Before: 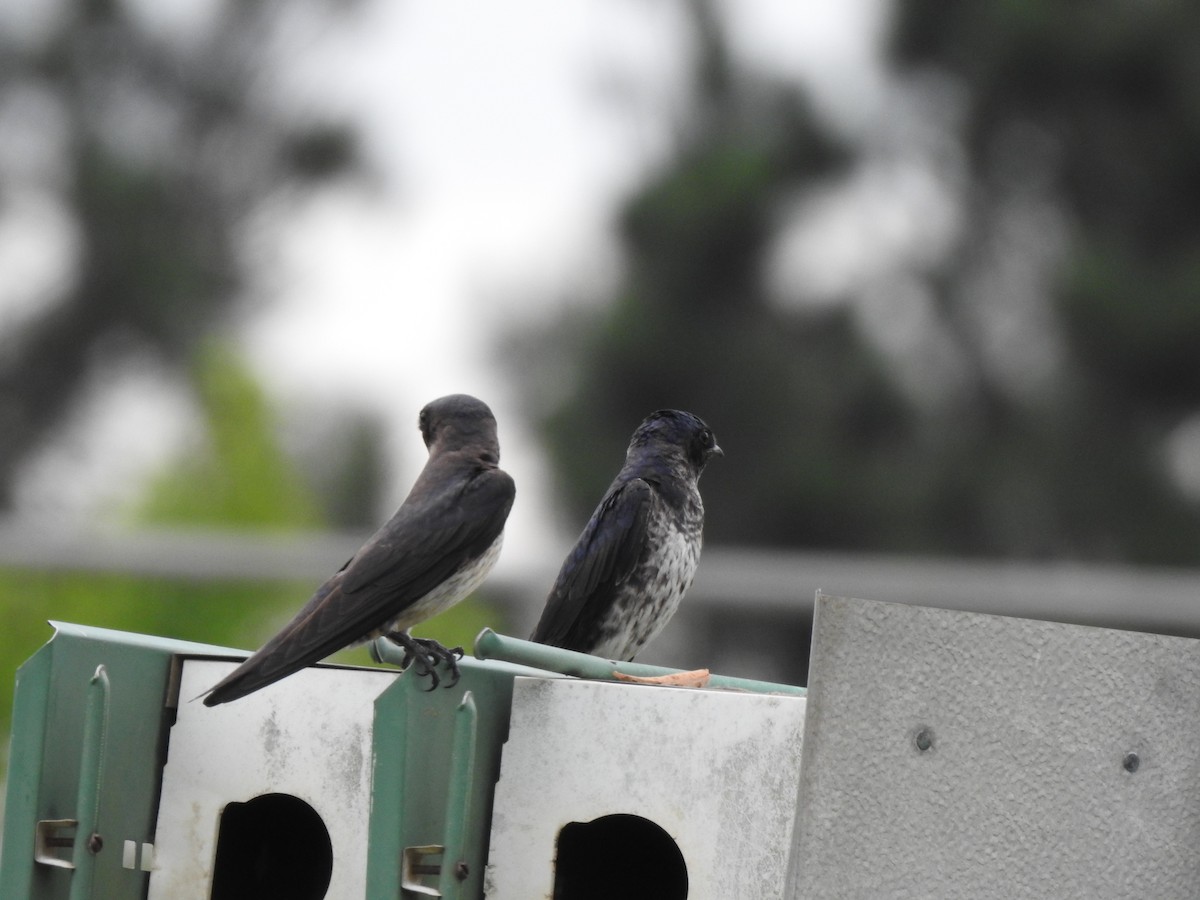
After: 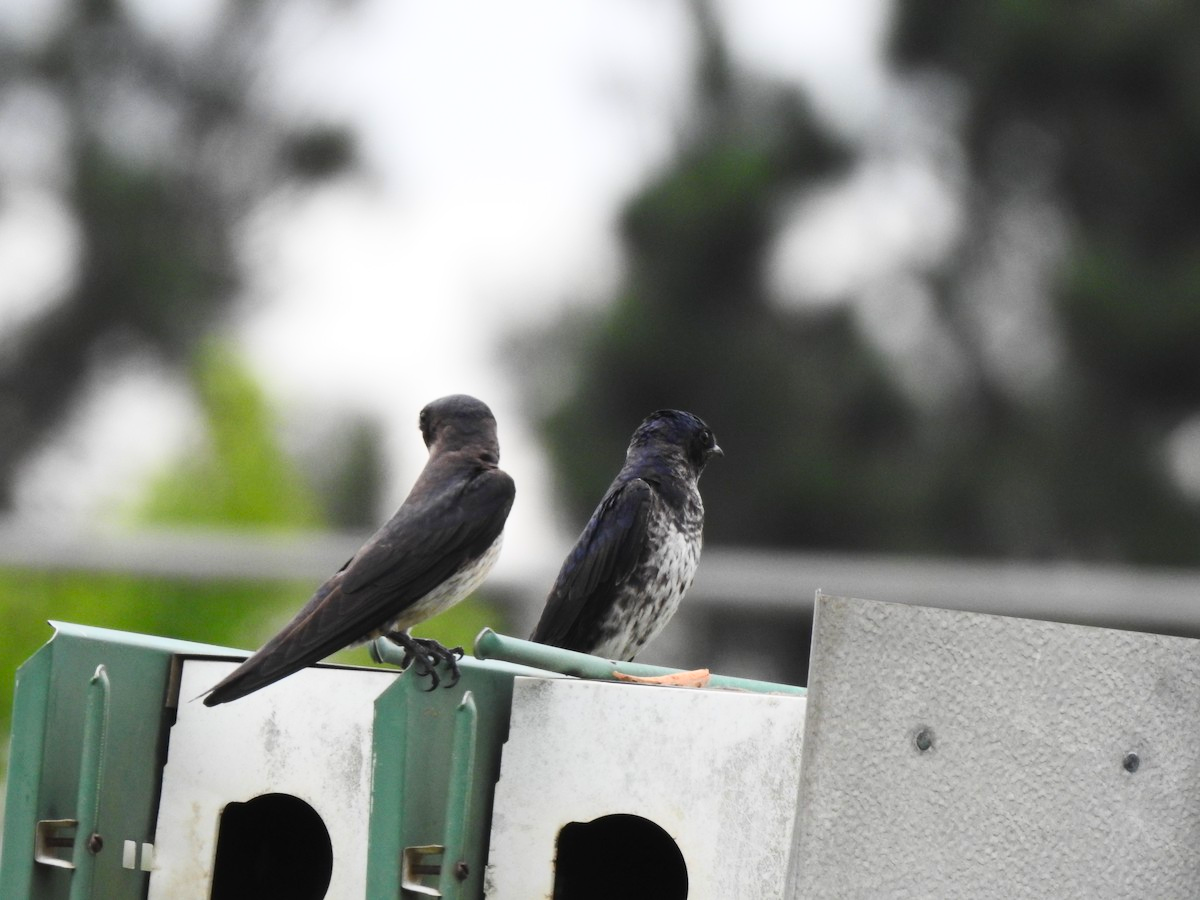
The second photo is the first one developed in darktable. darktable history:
contrast brightness saturation: contrast 0.233, brightness 0.106, saturation 0.294
